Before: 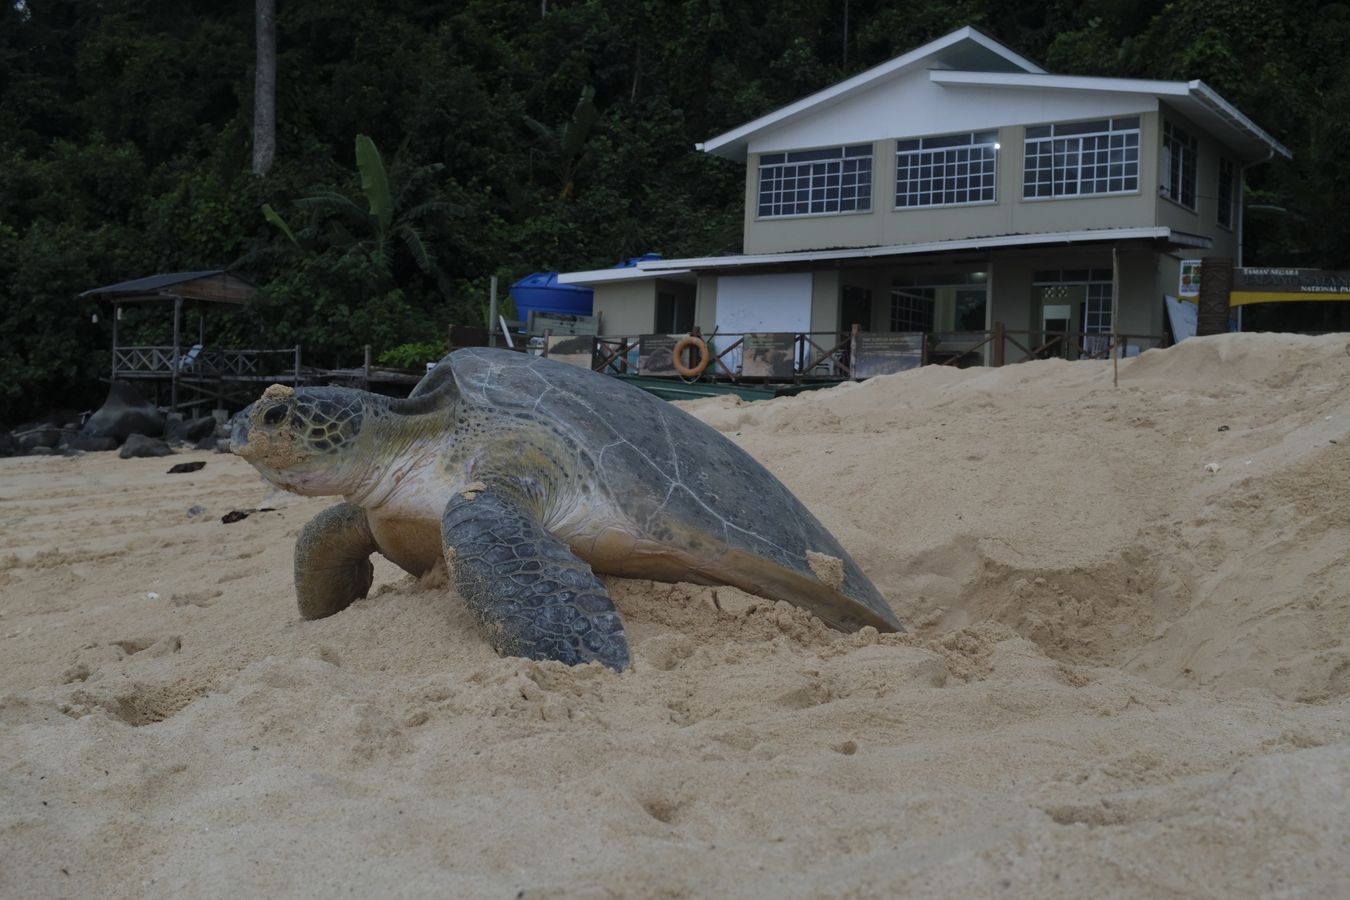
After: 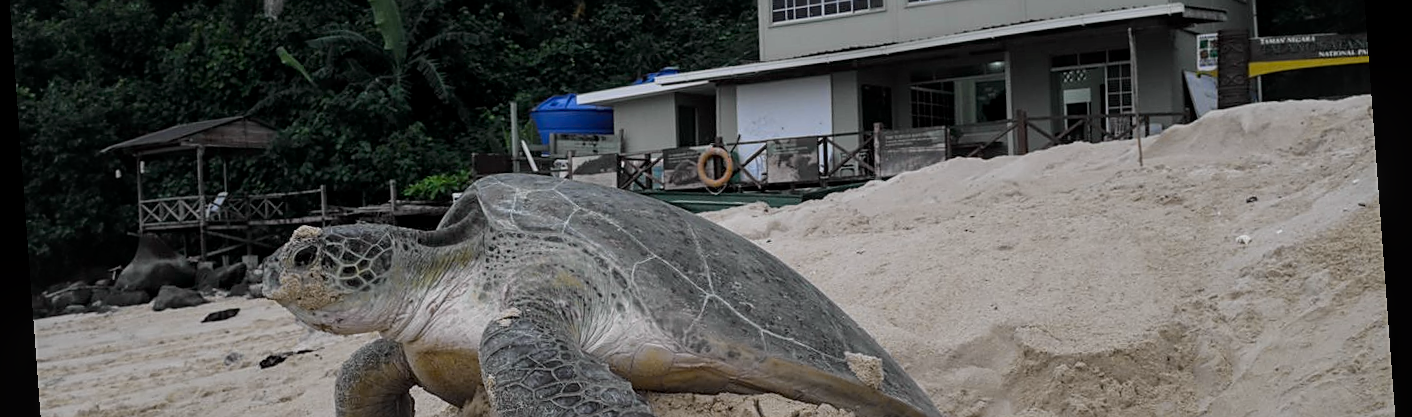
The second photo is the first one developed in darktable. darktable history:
tone curve: curves: ch0 [(0, 0) (0.062, 0.037) (0.142, 0.138) (0.359, 0.419) (0.469, 0.544) (0.634, 0.722) (0.839, 0.909) (0.998, 0.978)]; ch1 [(0, 0) (0.437, 0.408) (0.472, 0.47) (0.502, 0.503) (0.527, 0.523) (0.559, 0.573) (0.608, 0.665) (0.669, 0.748) (0.859, 0.899) (1, 1)]; ch2 [(0, 0) (0.33, 0.301) (0.421, 0.443) (0.473, 0.498) (0.502, 0.5) (0.535, 0.531) (0.575, 0.603) (0.608, 0.667) (1, 1)], color space Lab, independent channels, preserve colors none
sharpen: on, module defaults
rotate and perspective: rotation -4.25°, automatic cropping off
white balance: red 1.004, blue 1.024
local contrast: on, module defaults
crop and rotate: top 23.84%, bottom 34.294%
